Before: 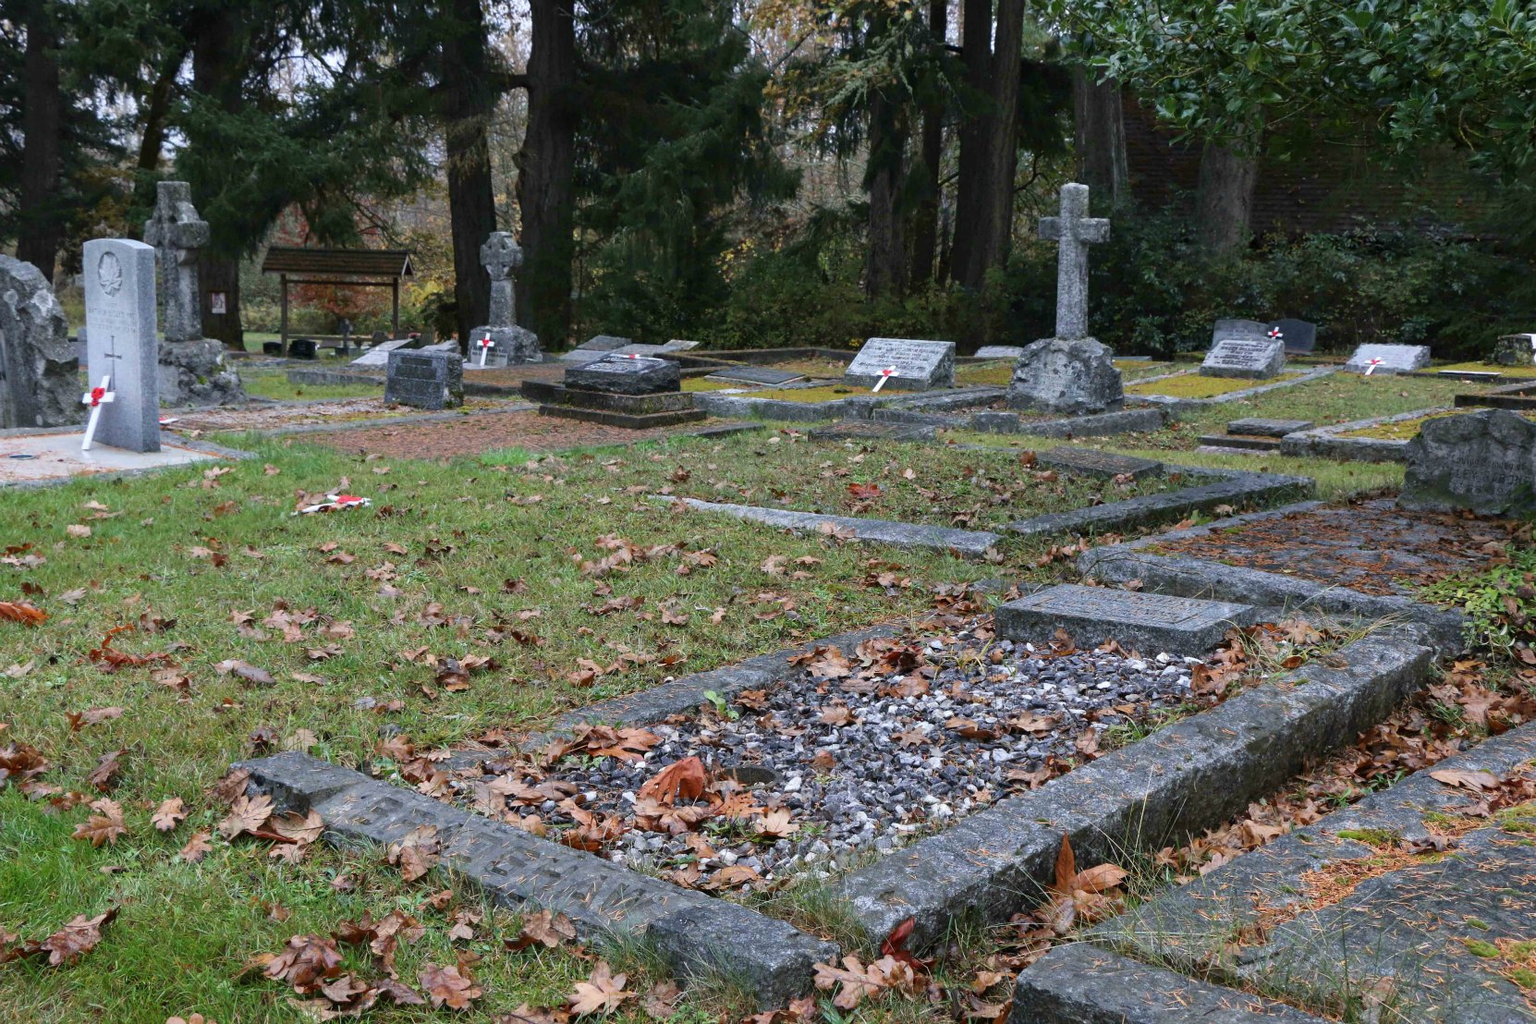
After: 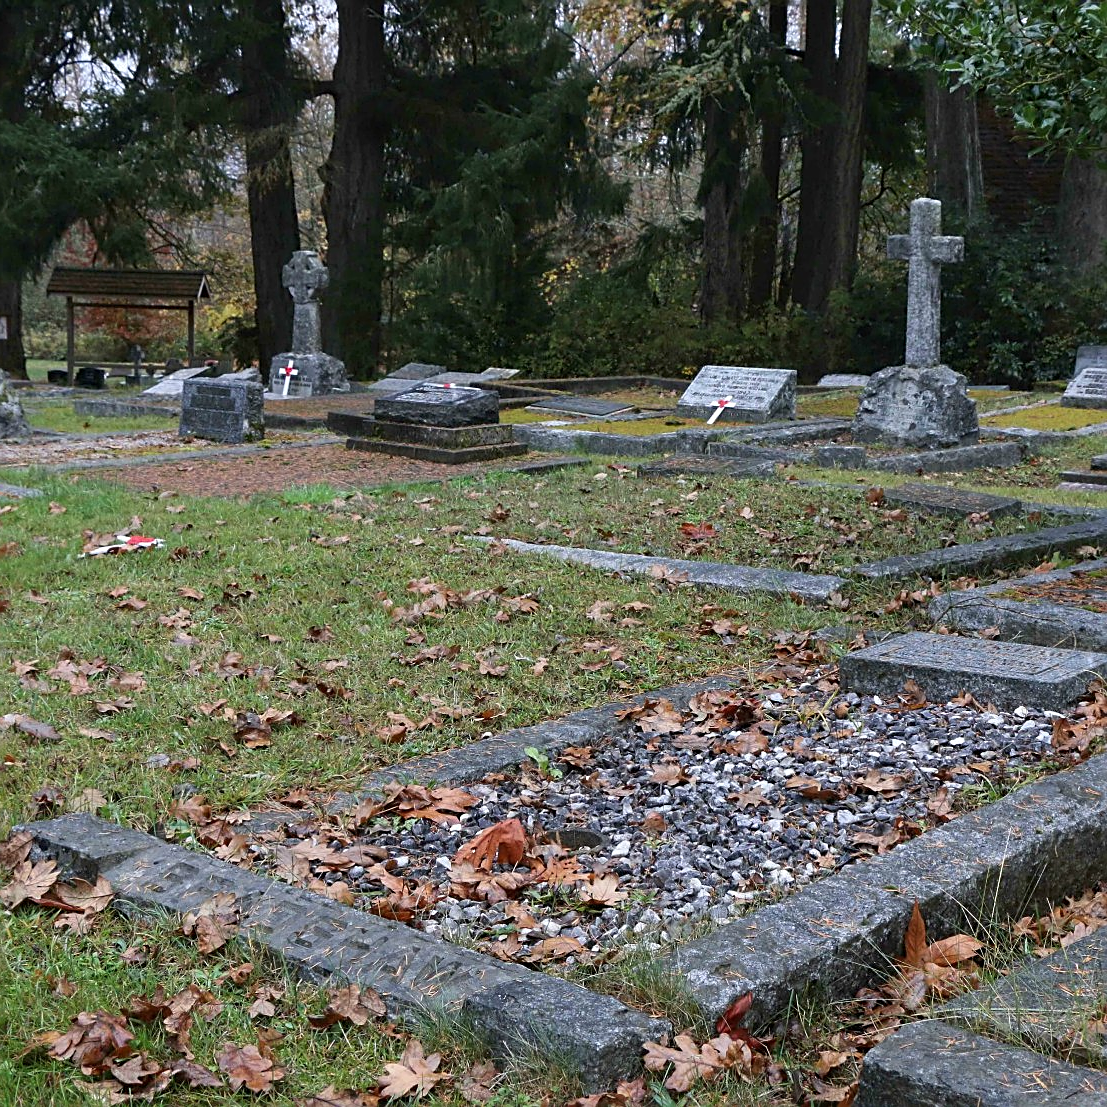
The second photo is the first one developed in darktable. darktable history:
sharpen: amount 0.575
crop and rotate: left 14.296%, right 19.08%
